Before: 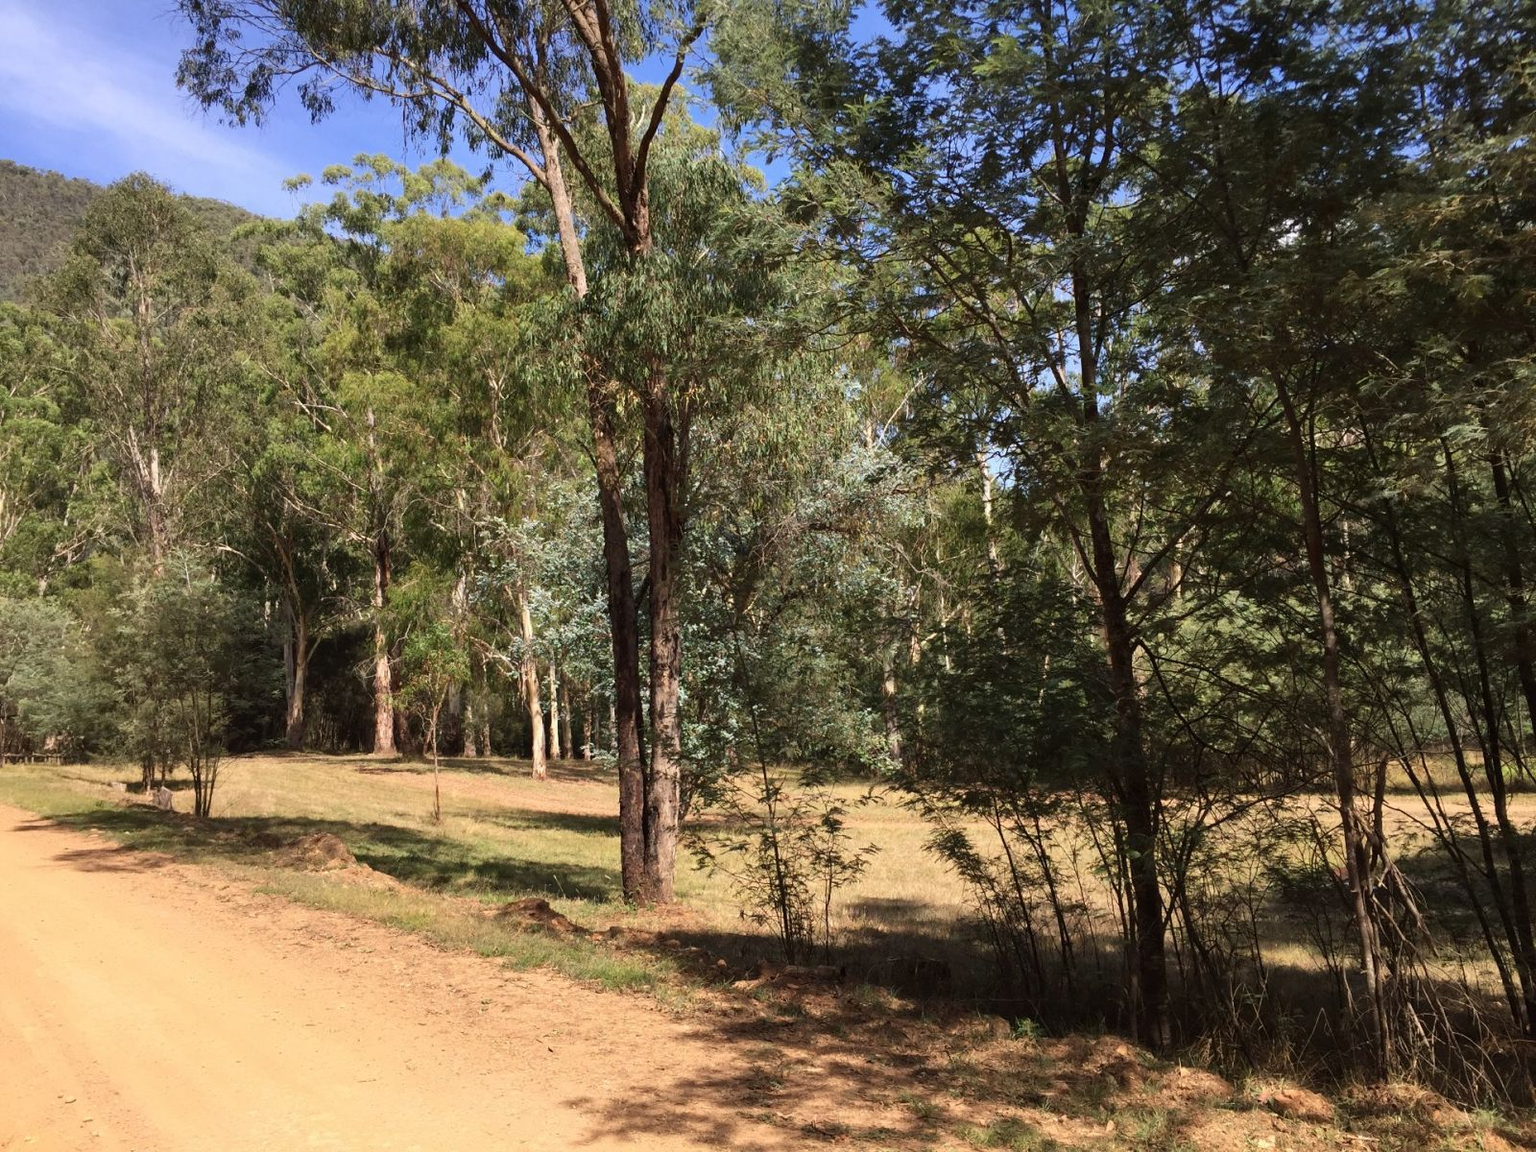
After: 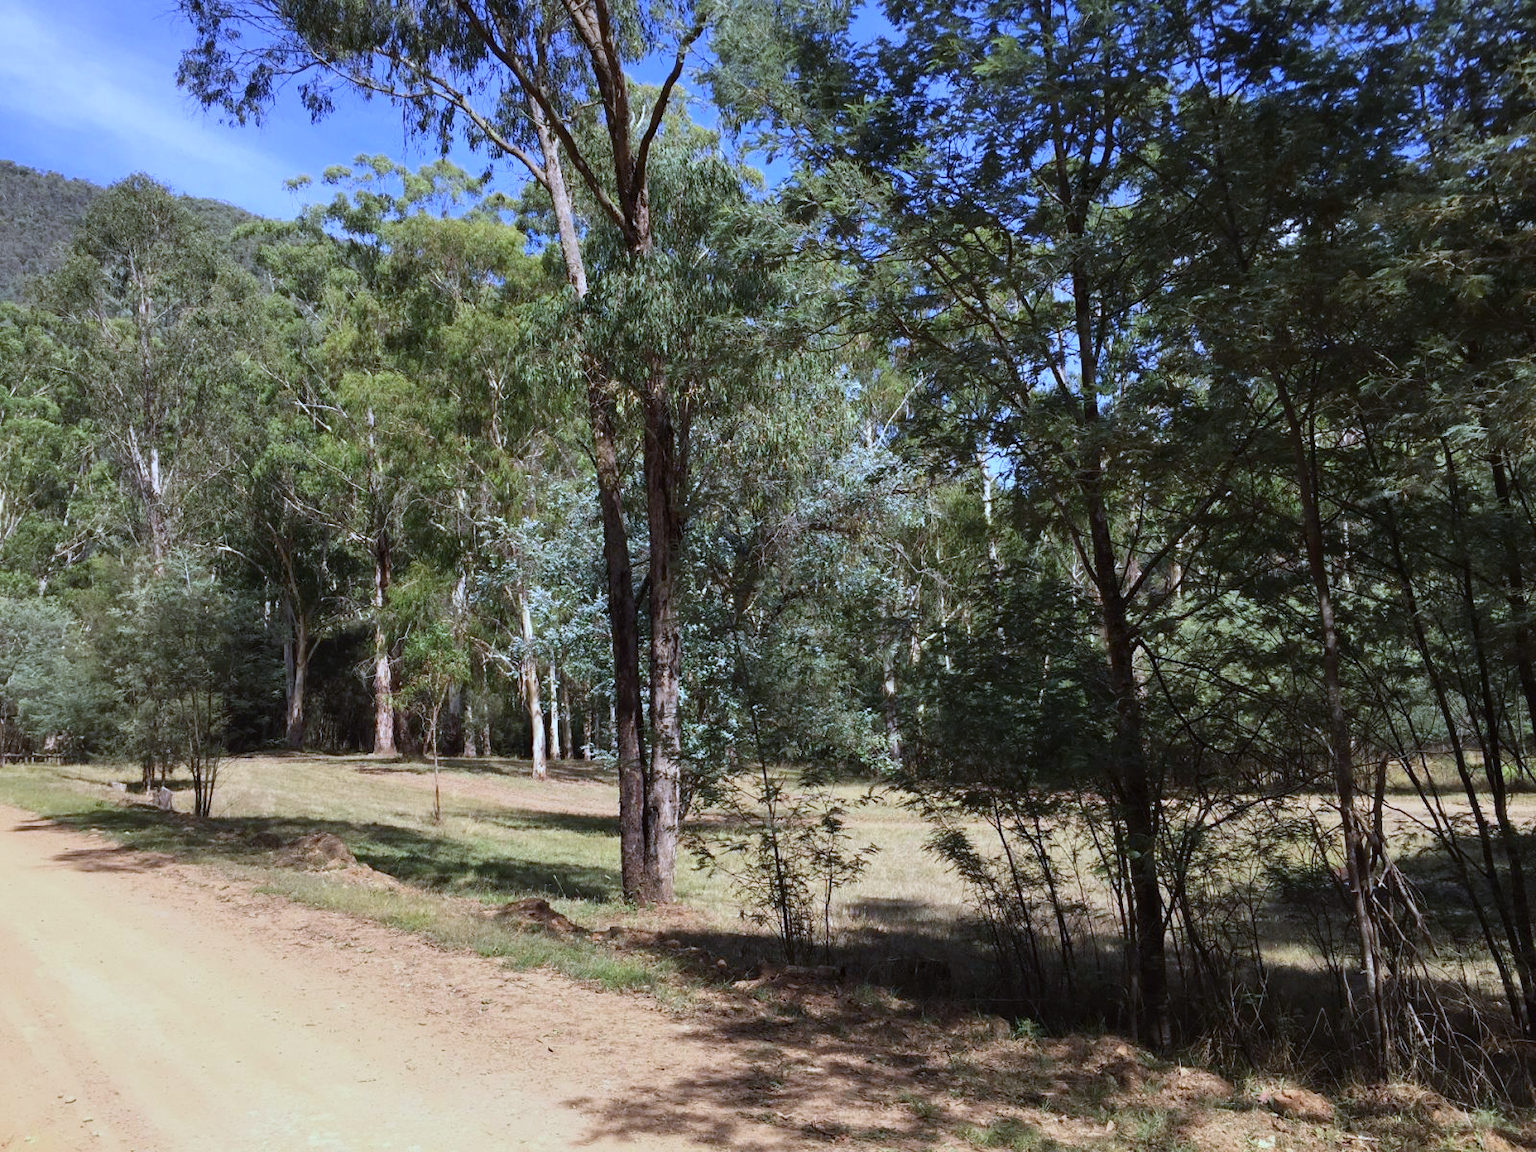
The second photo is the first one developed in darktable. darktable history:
white balance: red 0.871, blue 1.249
color balance rgb: on, module defaults
